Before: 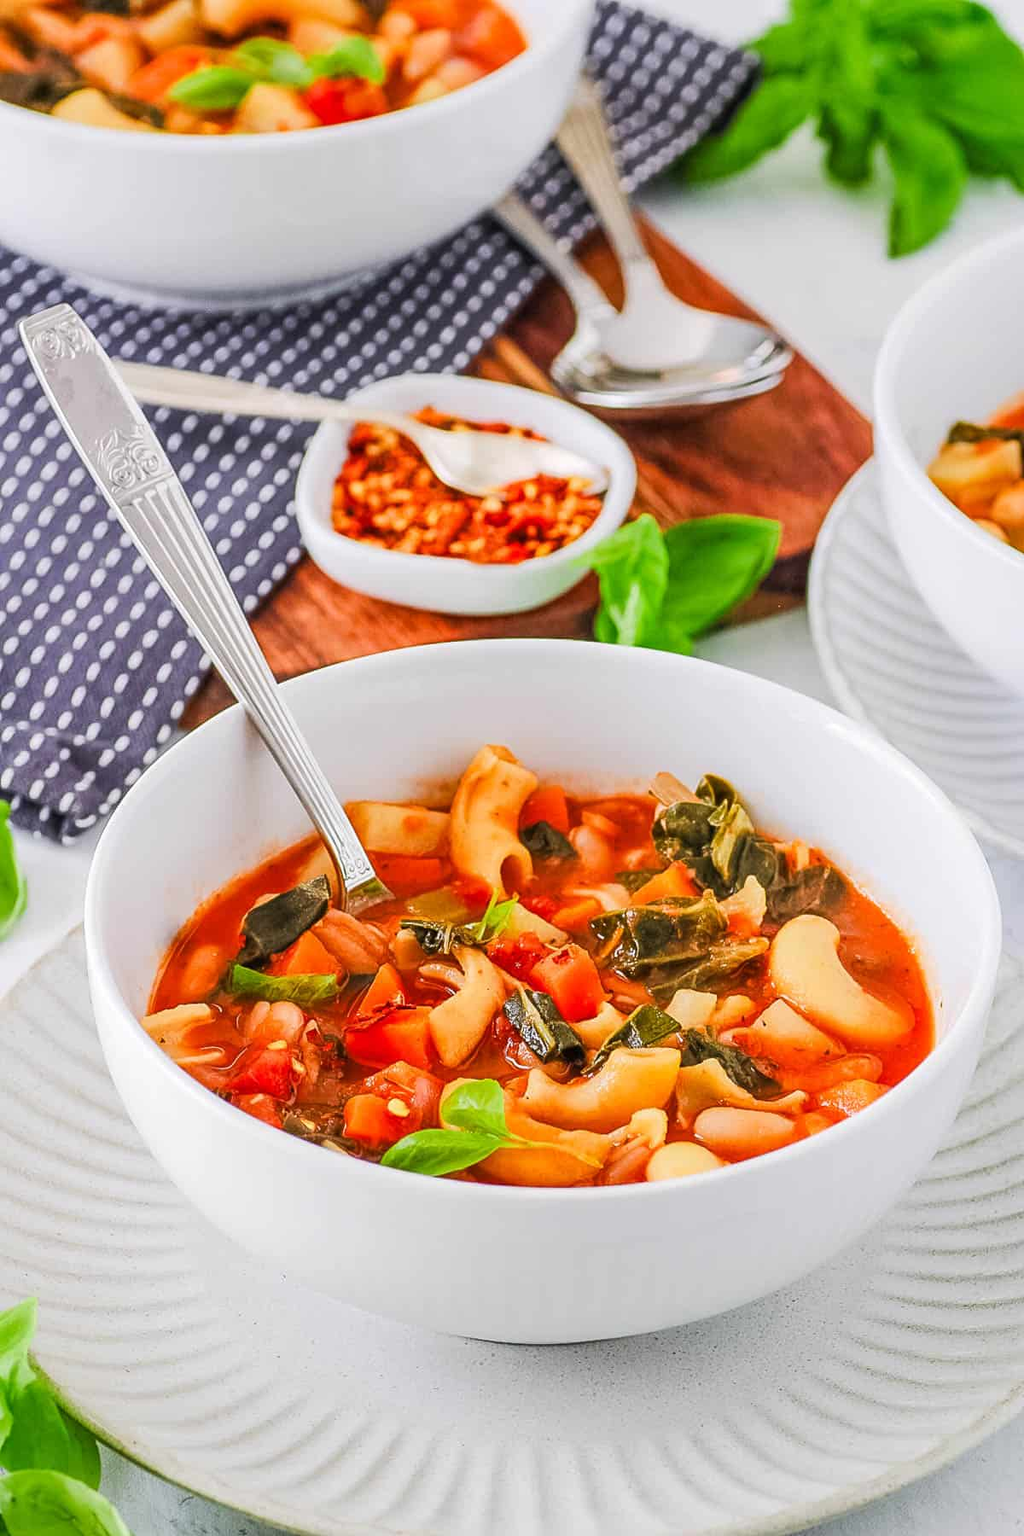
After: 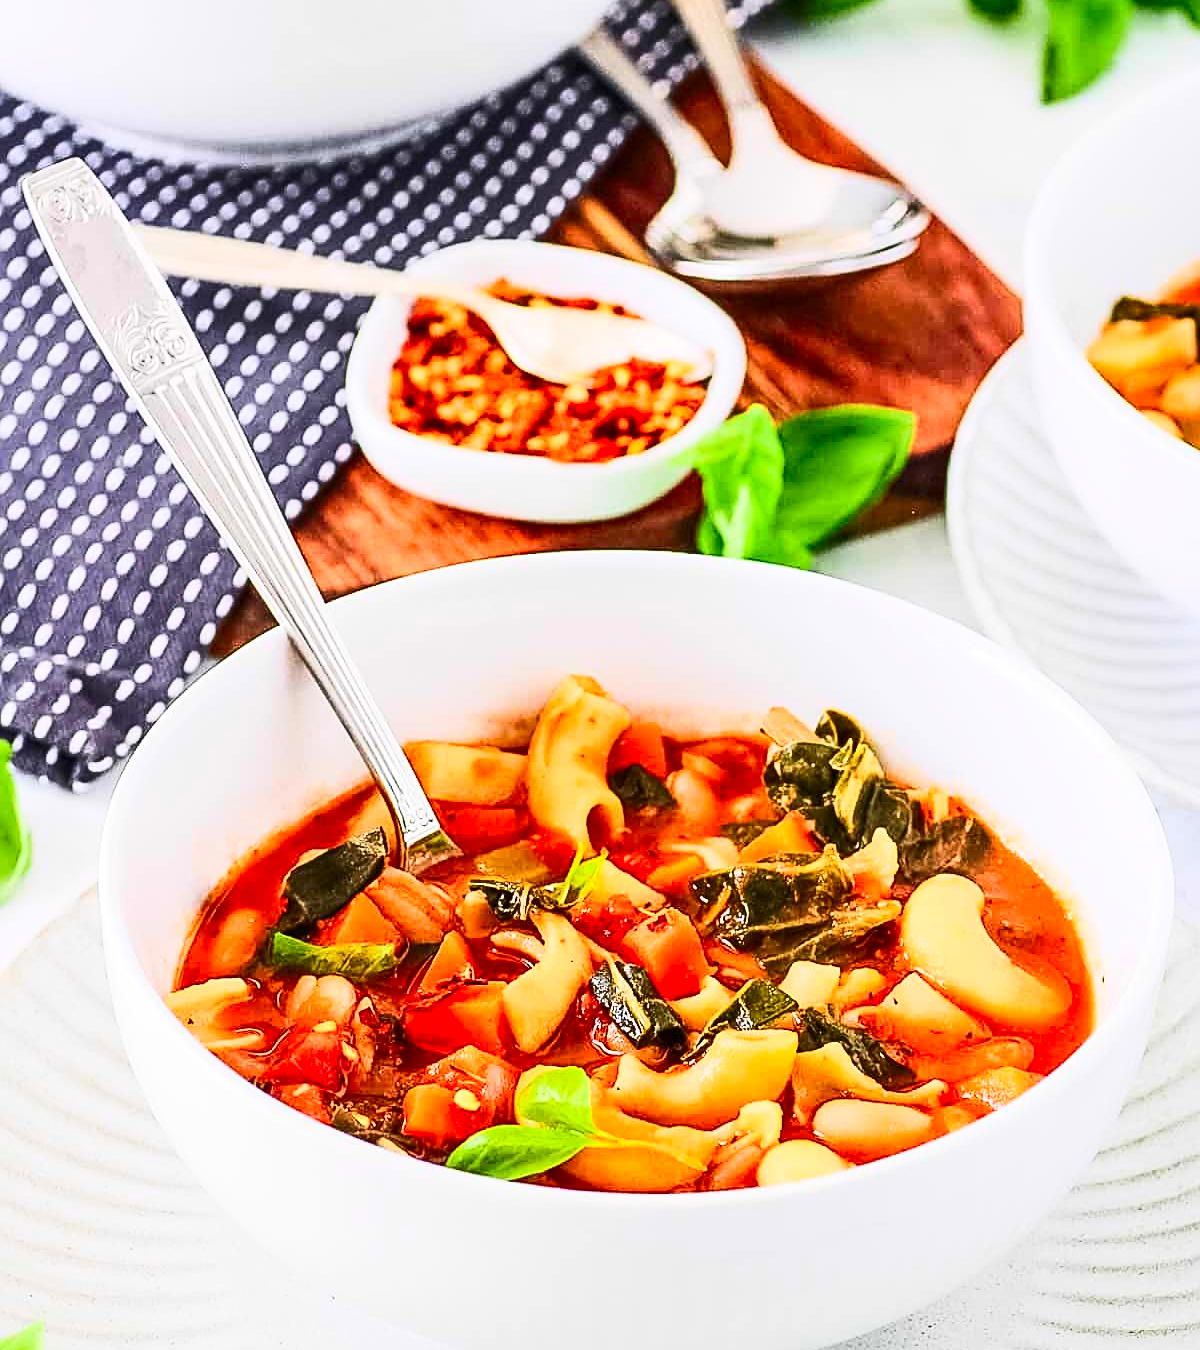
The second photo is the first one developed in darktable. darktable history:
crop: top 11.038%, bottom 13.962%
contrast brightness saturation: contrast 0.4, brightness 0.1, saturation 0.21
tone equalizer: on, module defaults
sharpen: on, module defaults
